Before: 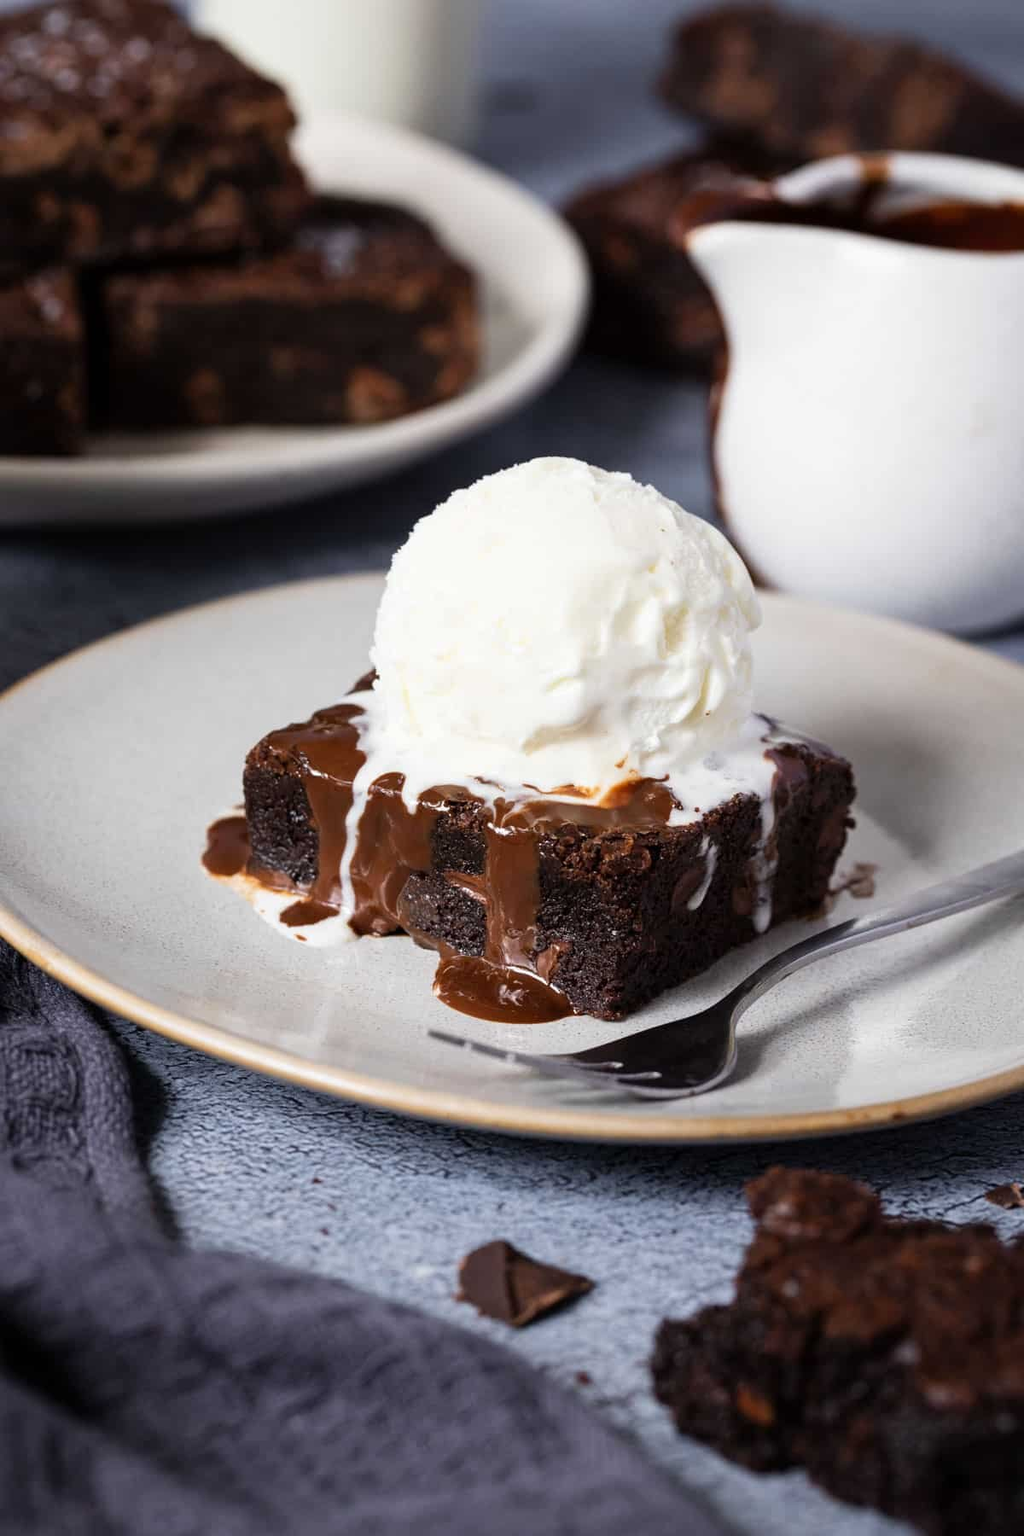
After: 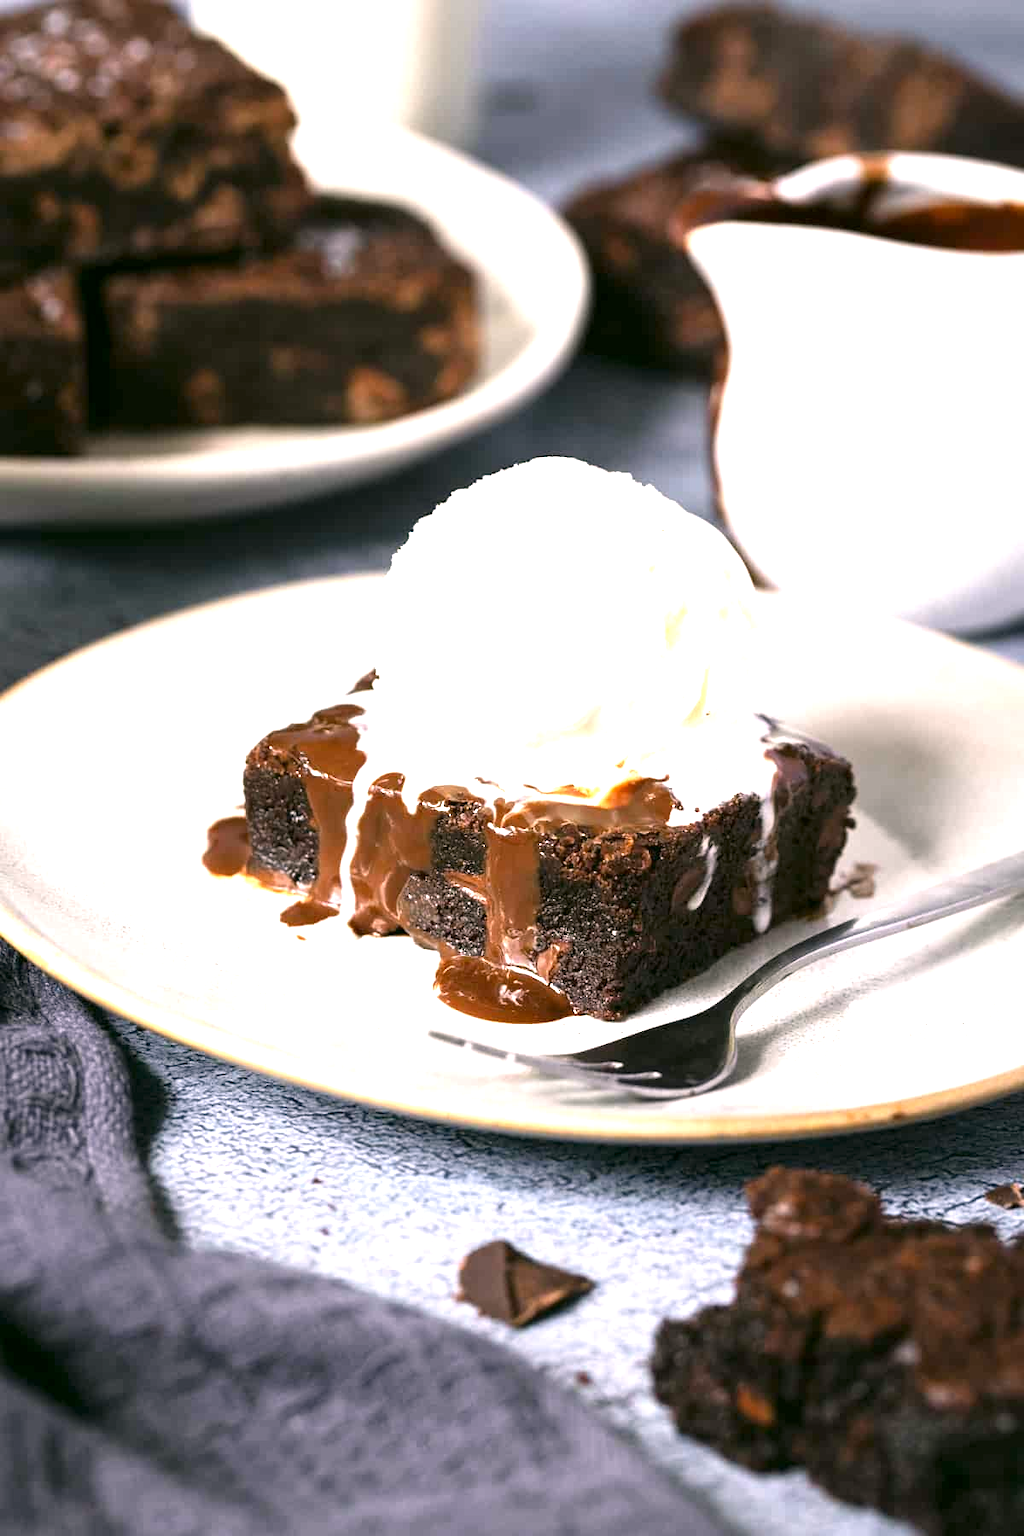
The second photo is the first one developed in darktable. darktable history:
exposure: black level correction 0, exposure 1.379 EV, compensate exposure bias true, compensate highlight preservation false
color correction: highlights a* 4.02, highlights b* 4.98, shadows a* -7.55, shadows b* 4.98
